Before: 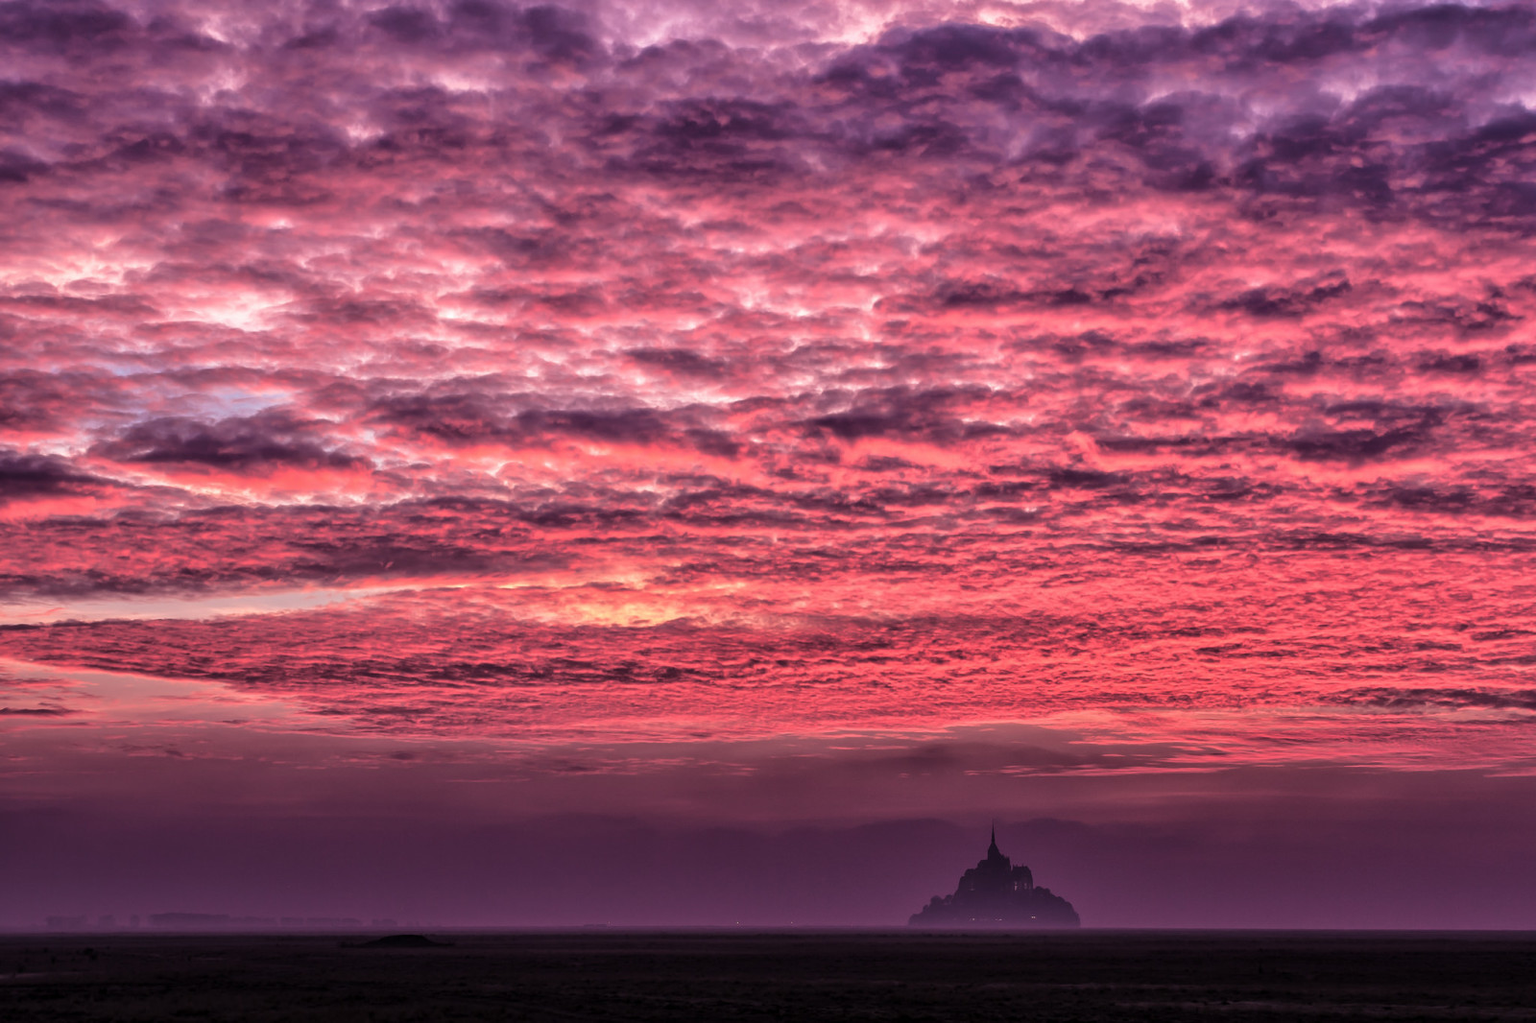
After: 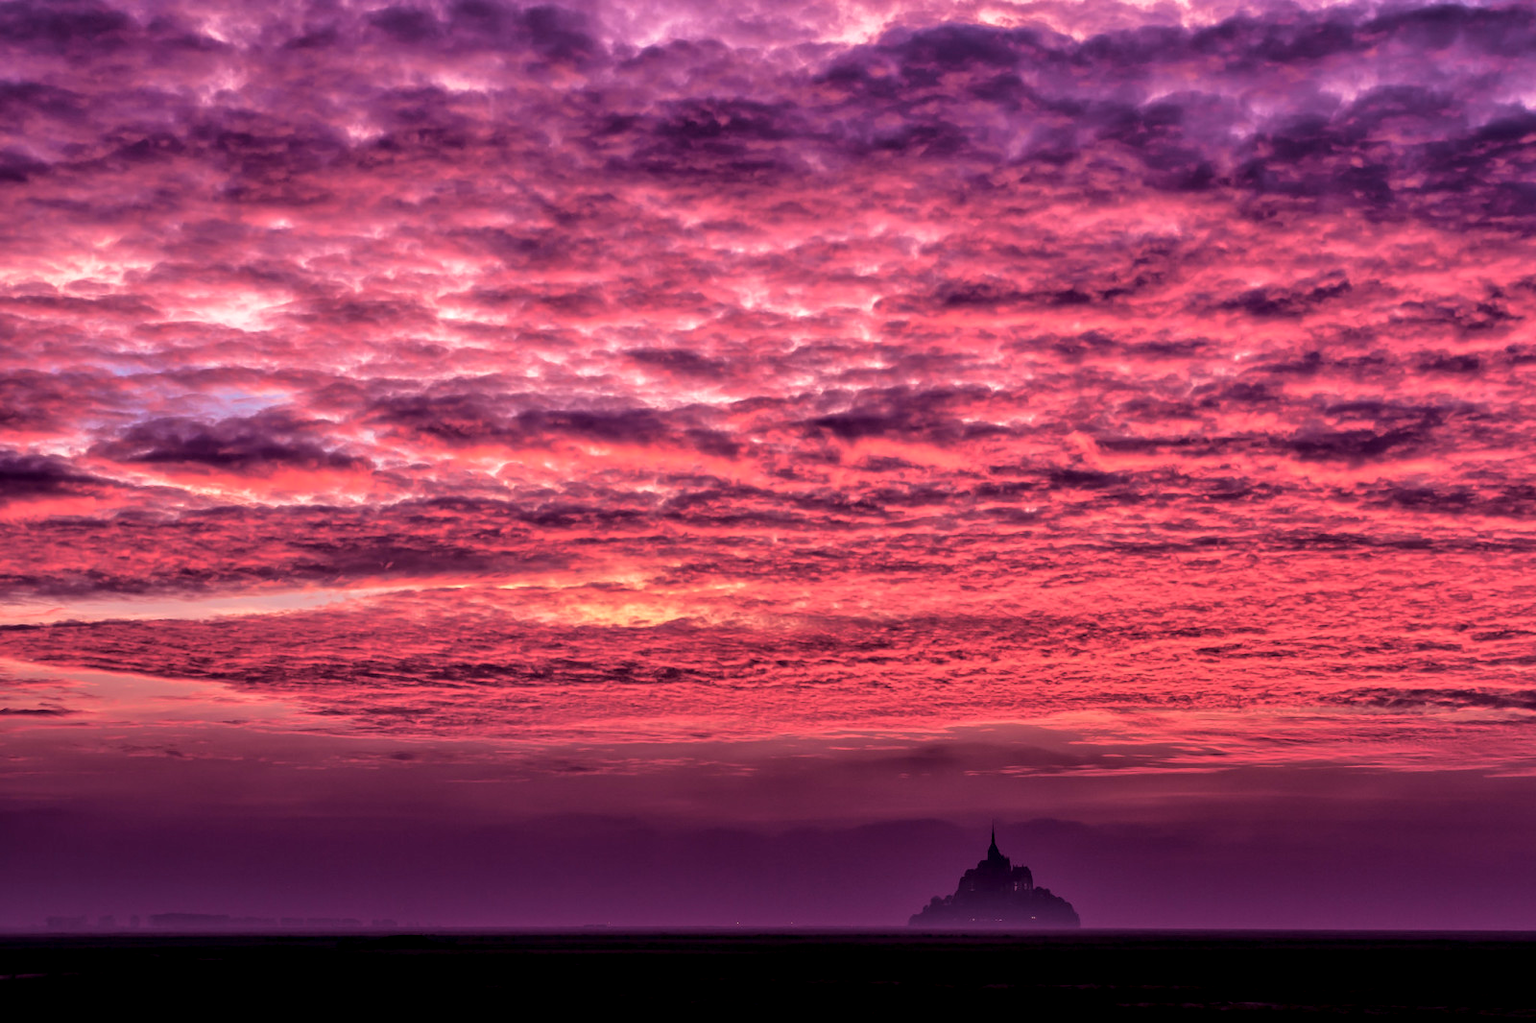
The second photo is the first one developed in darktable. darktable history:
velvia: strength 44.76%
exposure: black level correction 0.009, exposure 0.016 EV, compensate highlight preservation false
